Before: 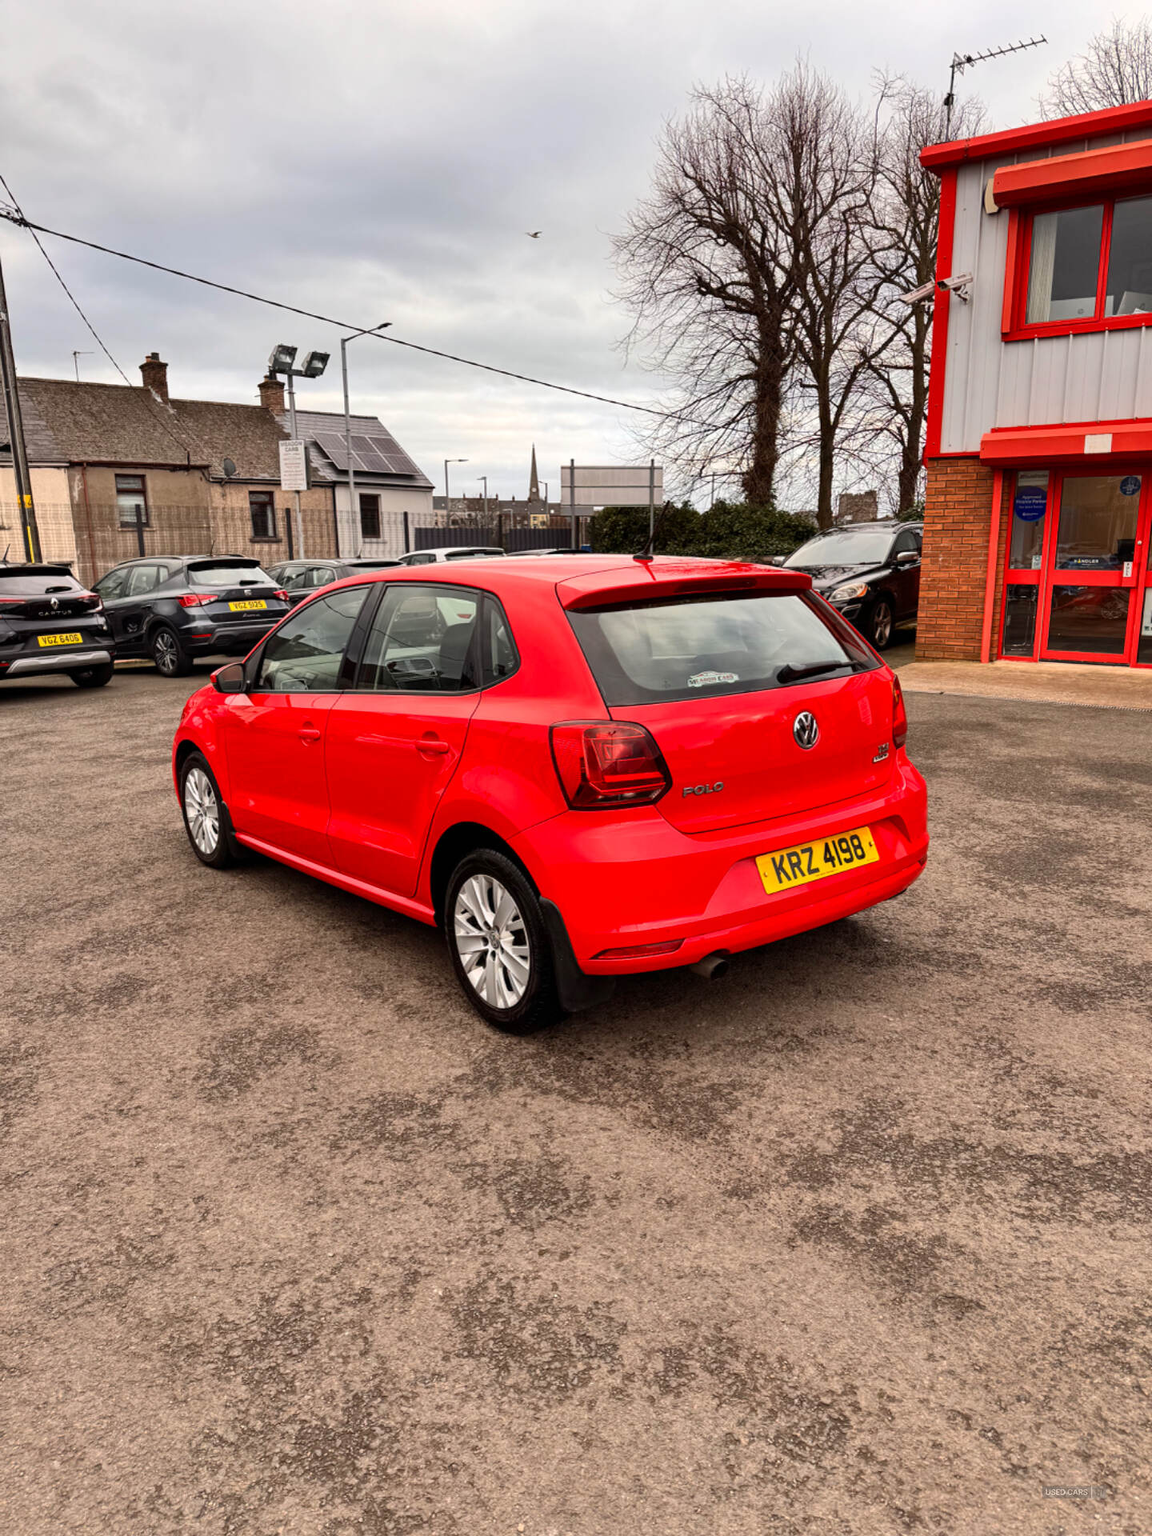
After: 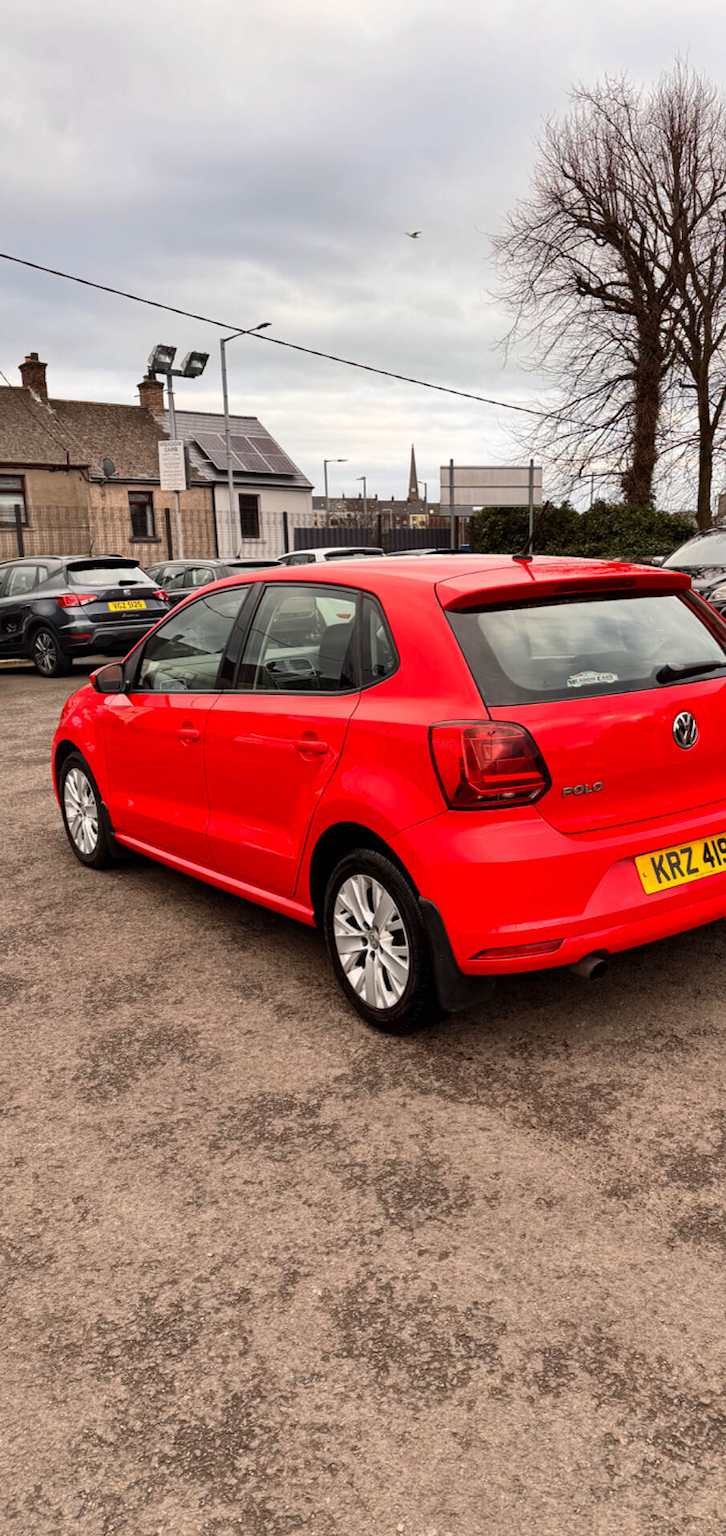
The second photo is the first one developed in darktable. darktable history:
crop: left 10.542%, right 26.382%
